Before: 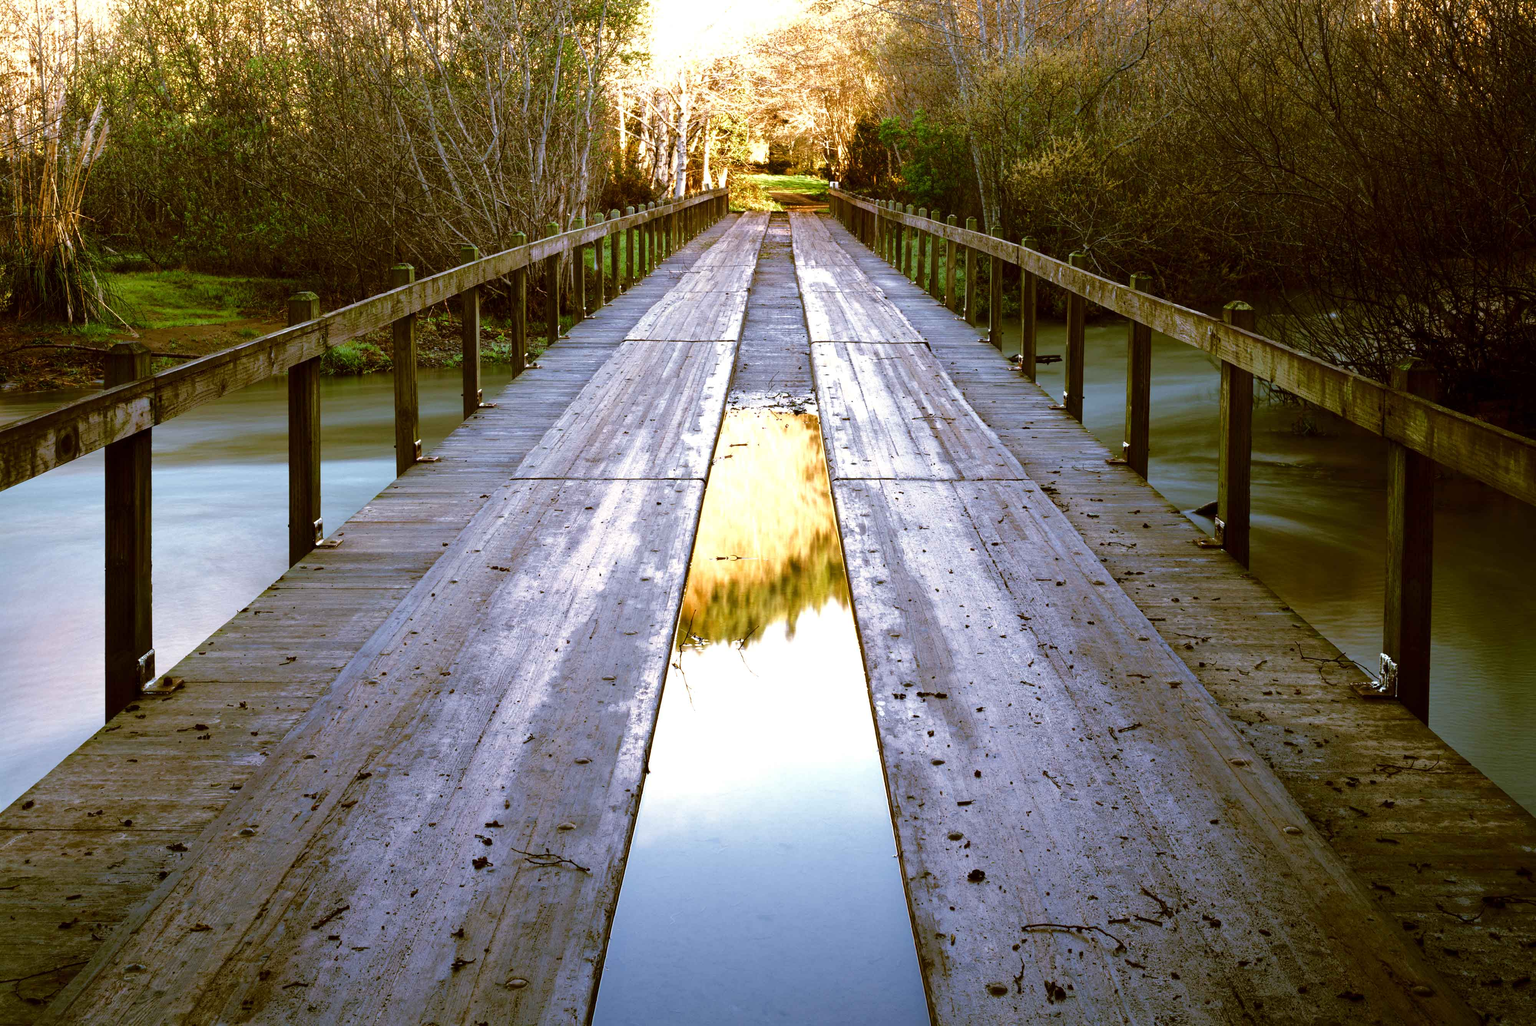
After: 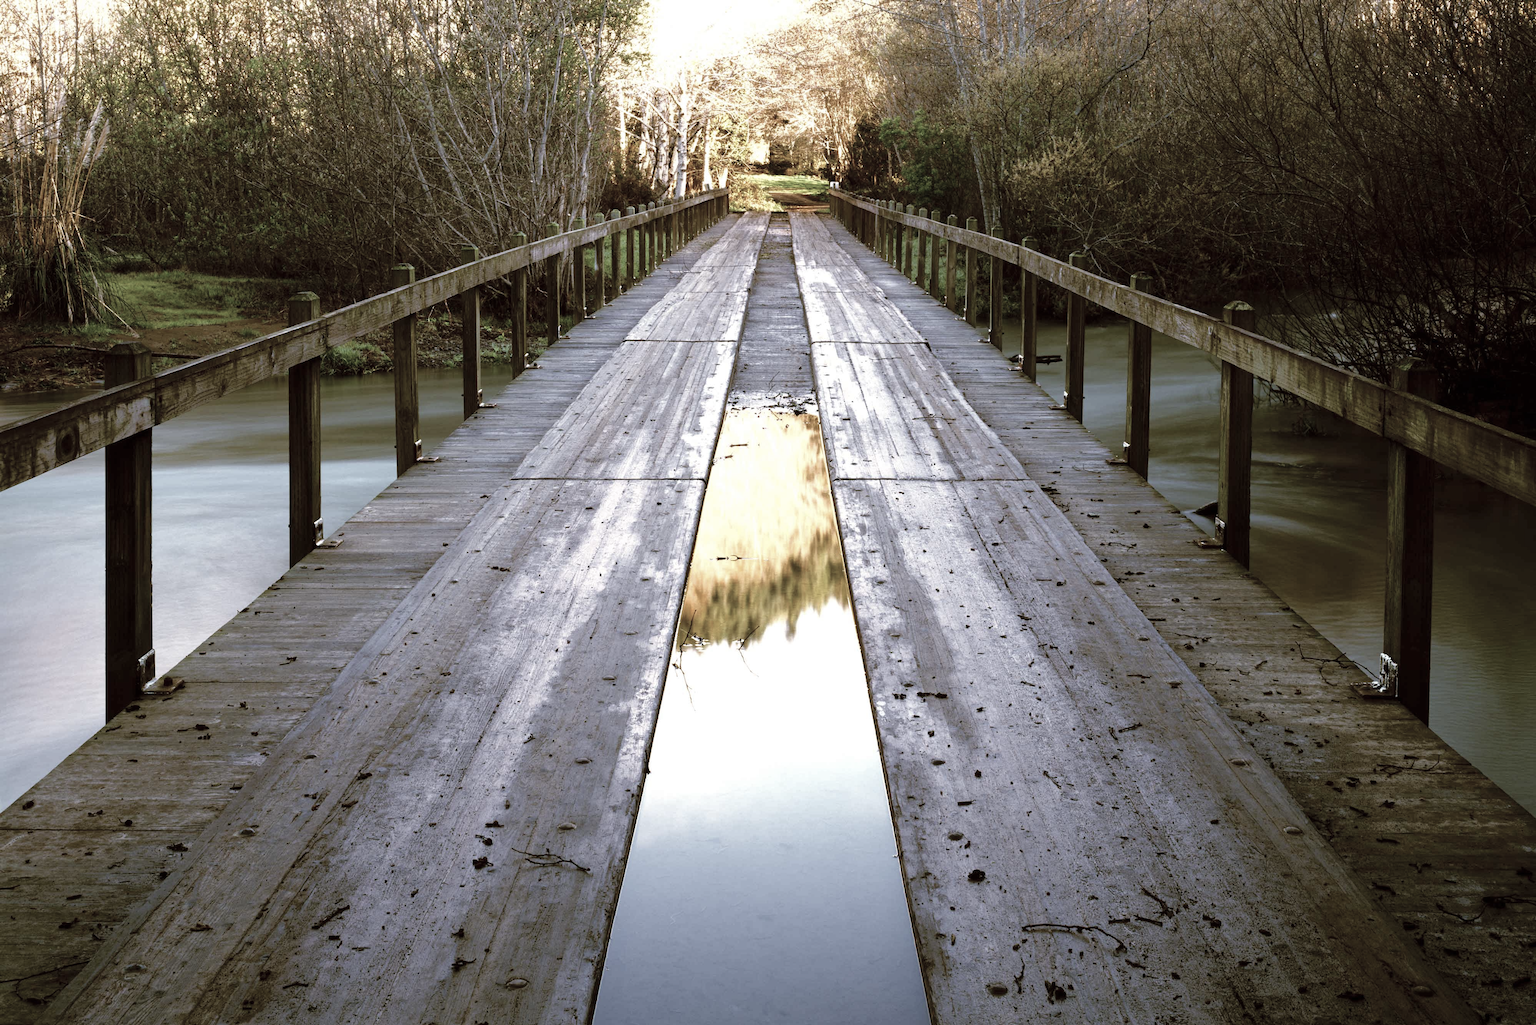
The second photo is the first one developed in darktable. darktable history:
color correction: highlights b* 0, saturation 0.472
